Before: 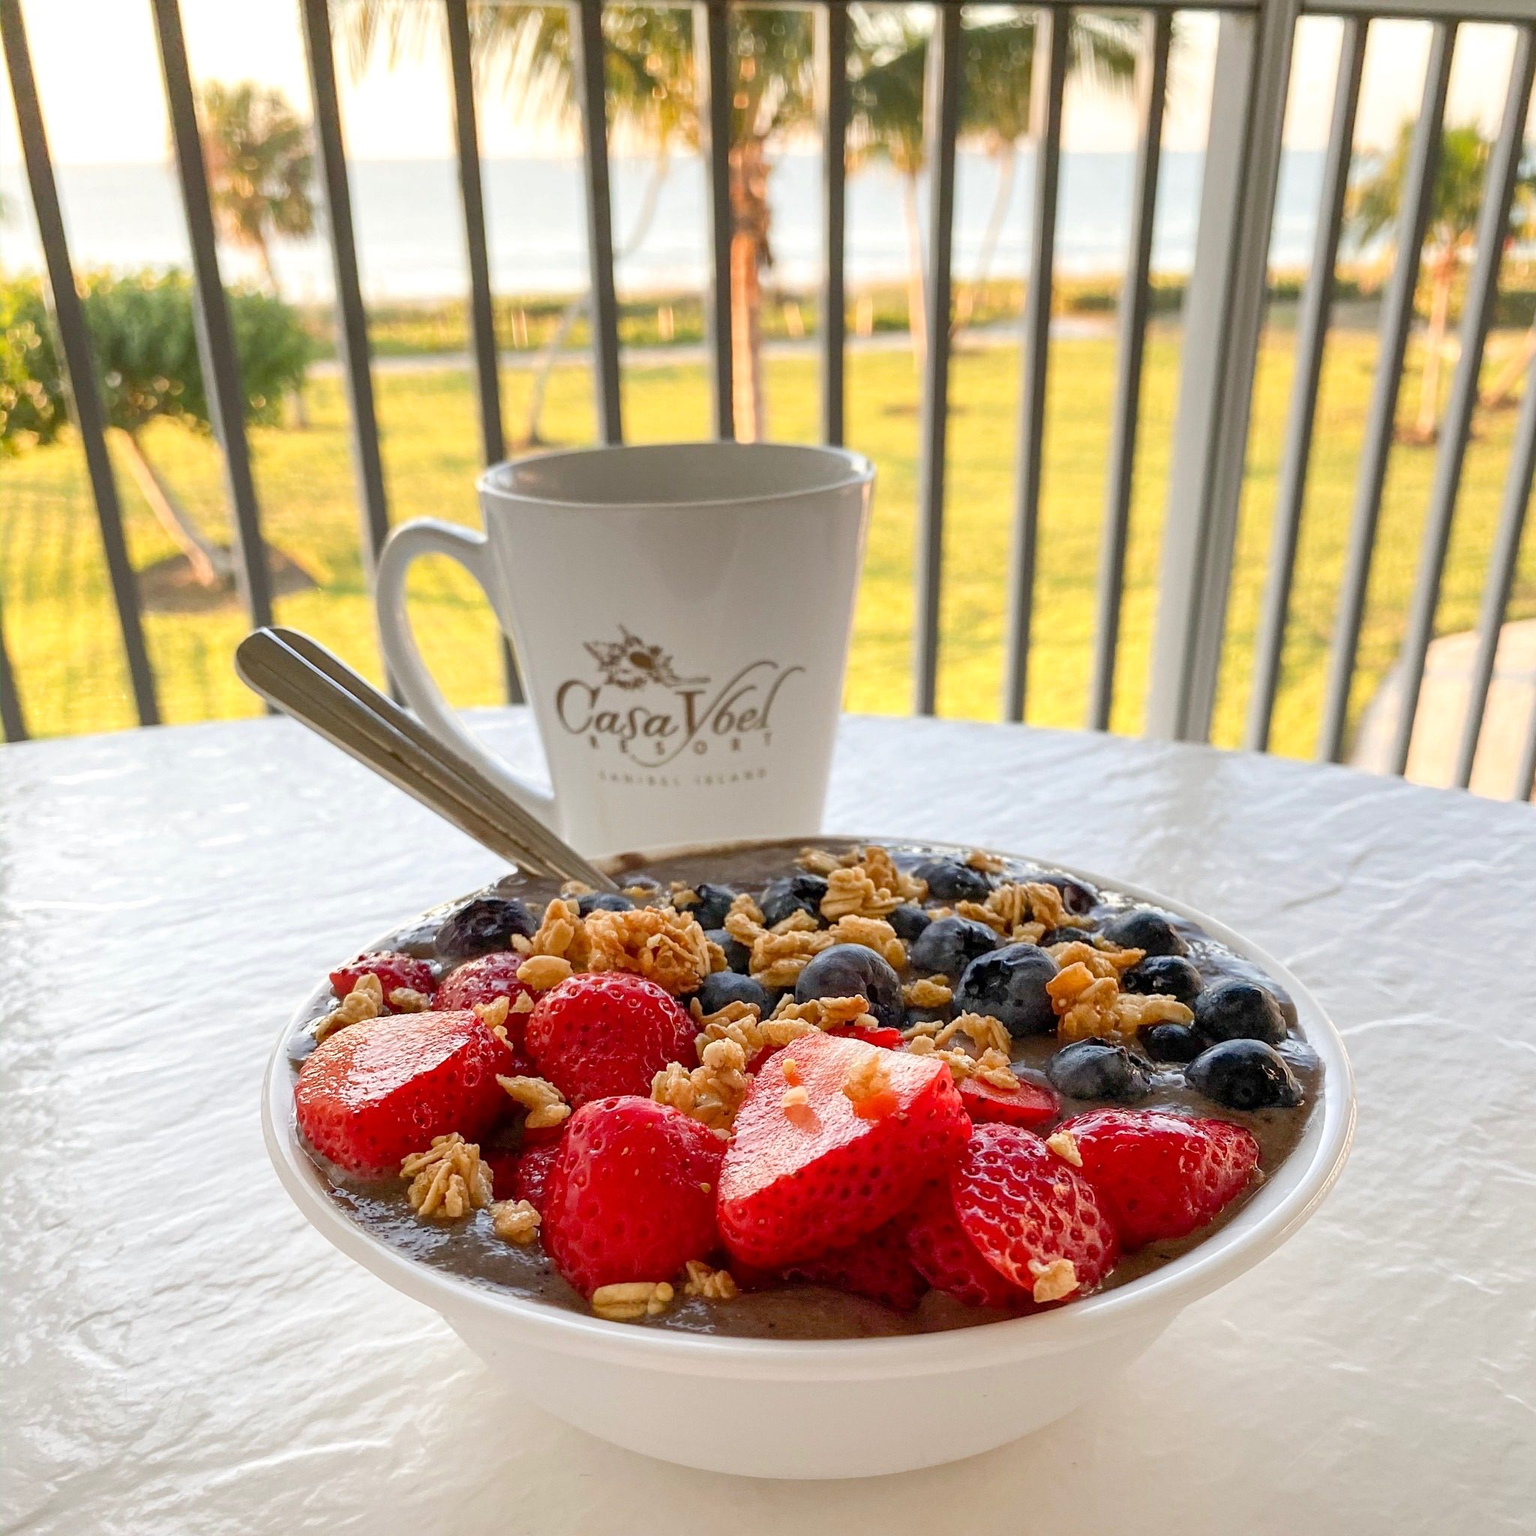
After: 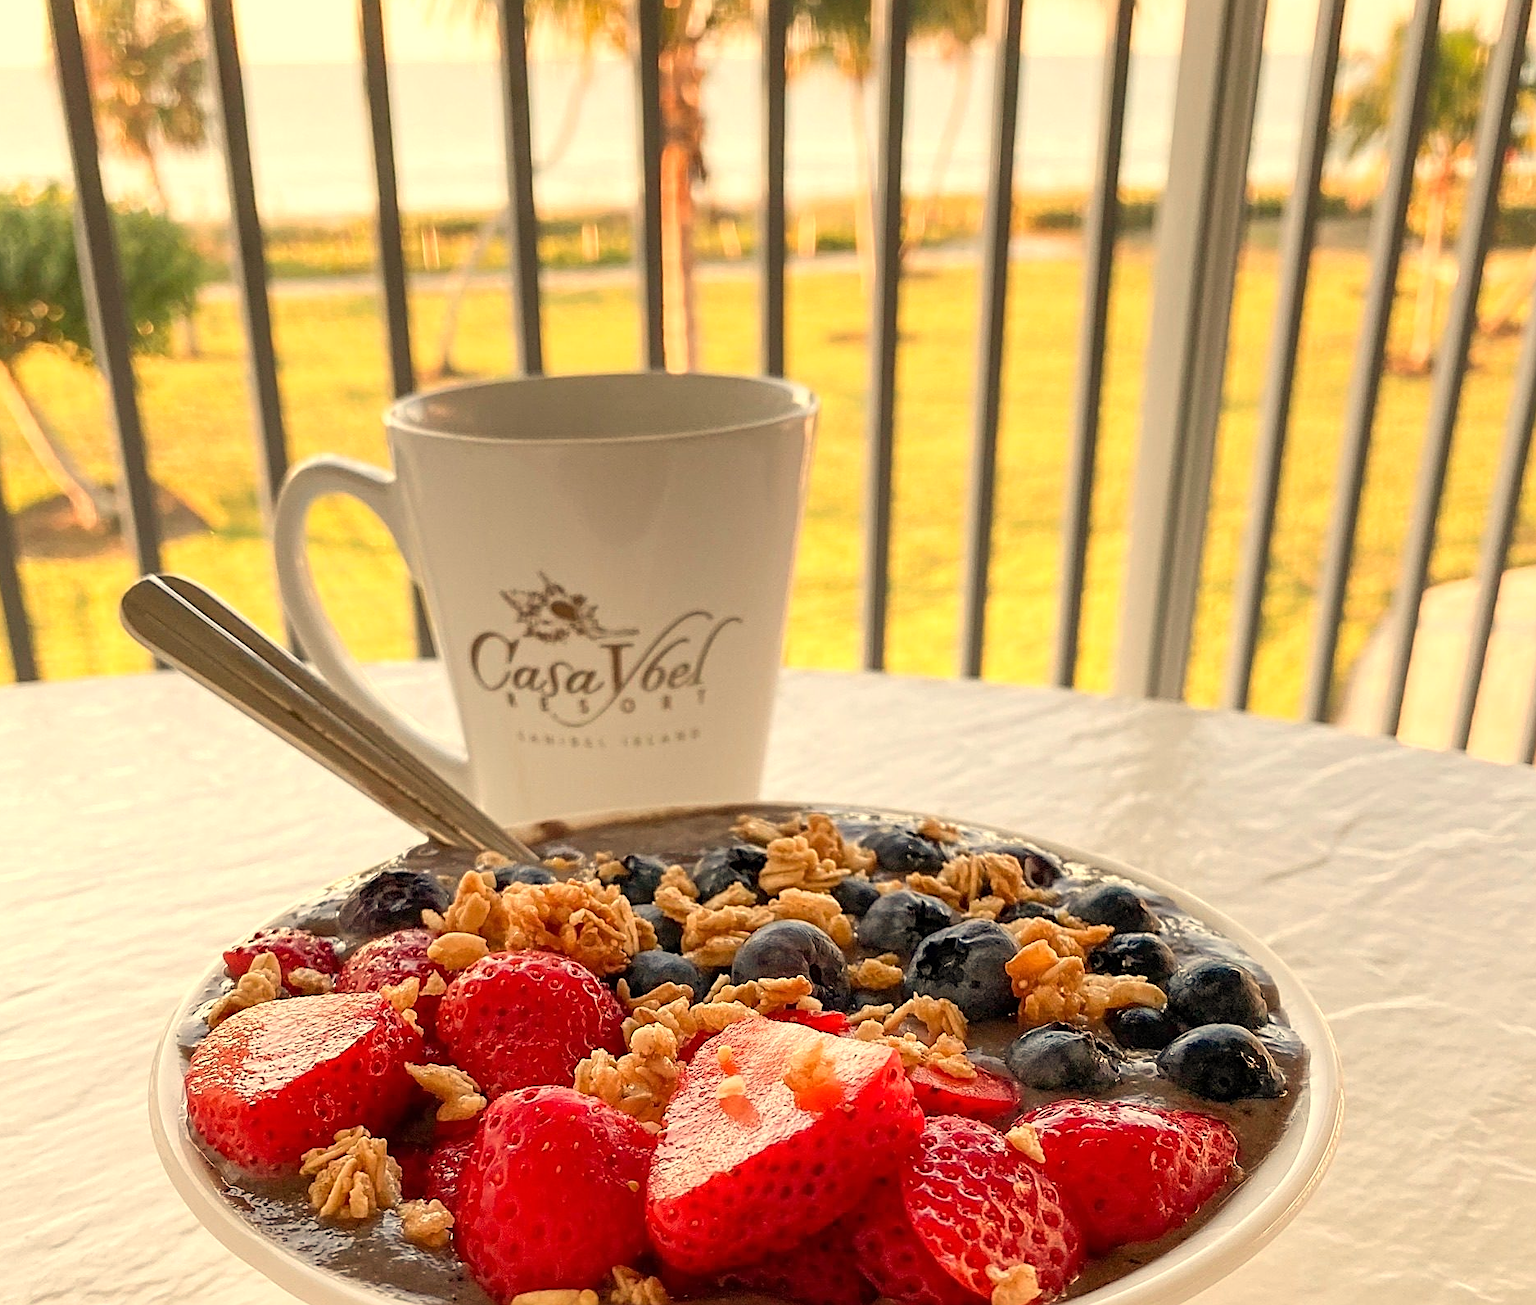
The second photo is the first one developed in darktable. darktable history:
white balance: red 1.123, blue 0.83
crop: left 8.155%, top 6.611%, bottom 15.385%
sharpen: on, module defaults
